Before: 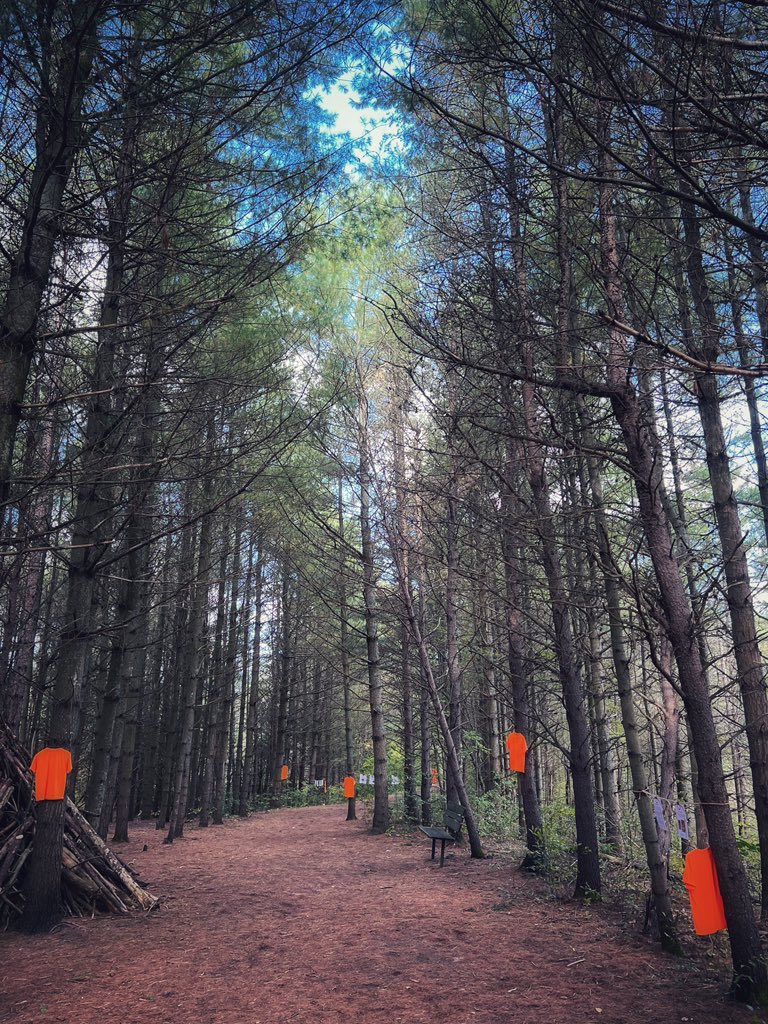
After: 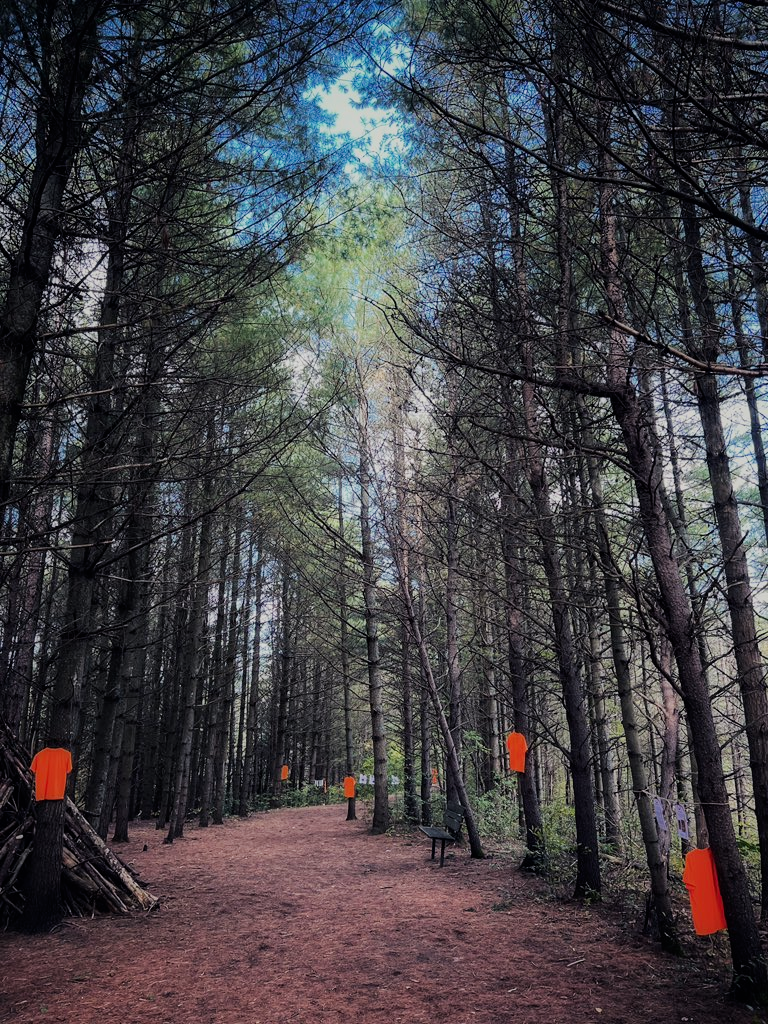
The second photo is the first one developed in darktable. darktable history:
contrast brightness saturation: contrast 0.035, brightness -0.043
filmic rgb: black relative exposure -7.65 EV, white relative exposure 4.56 EV, threshold 3.06 EV, hardness 3.61, contrast 1.108, enable highlight reconstruction true
